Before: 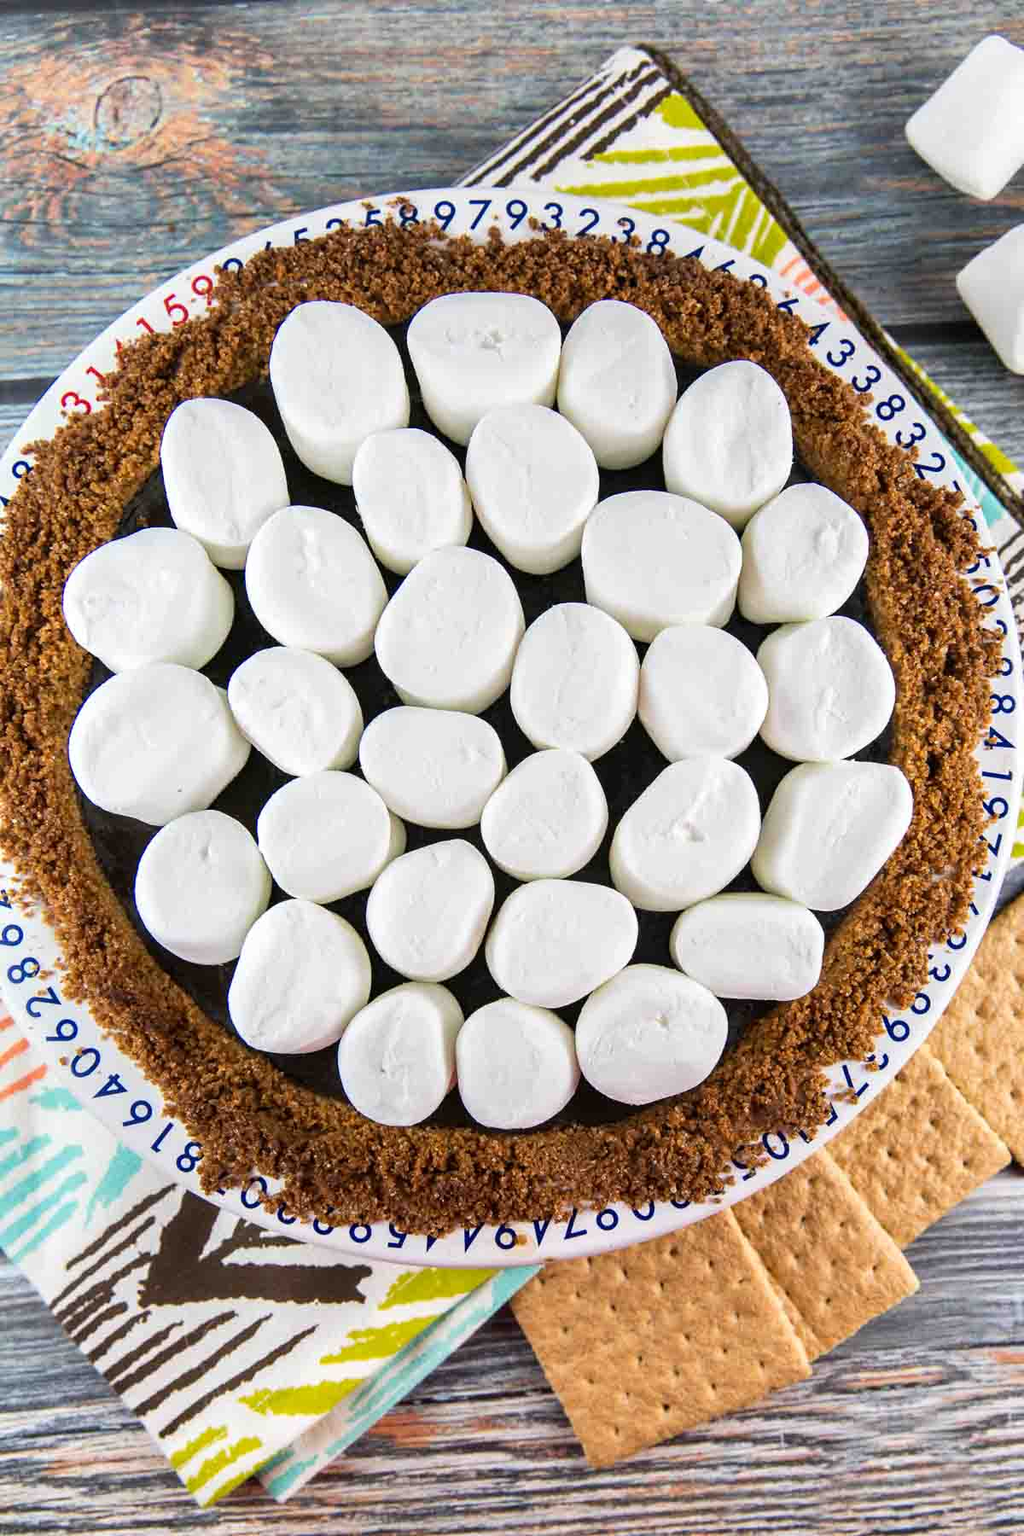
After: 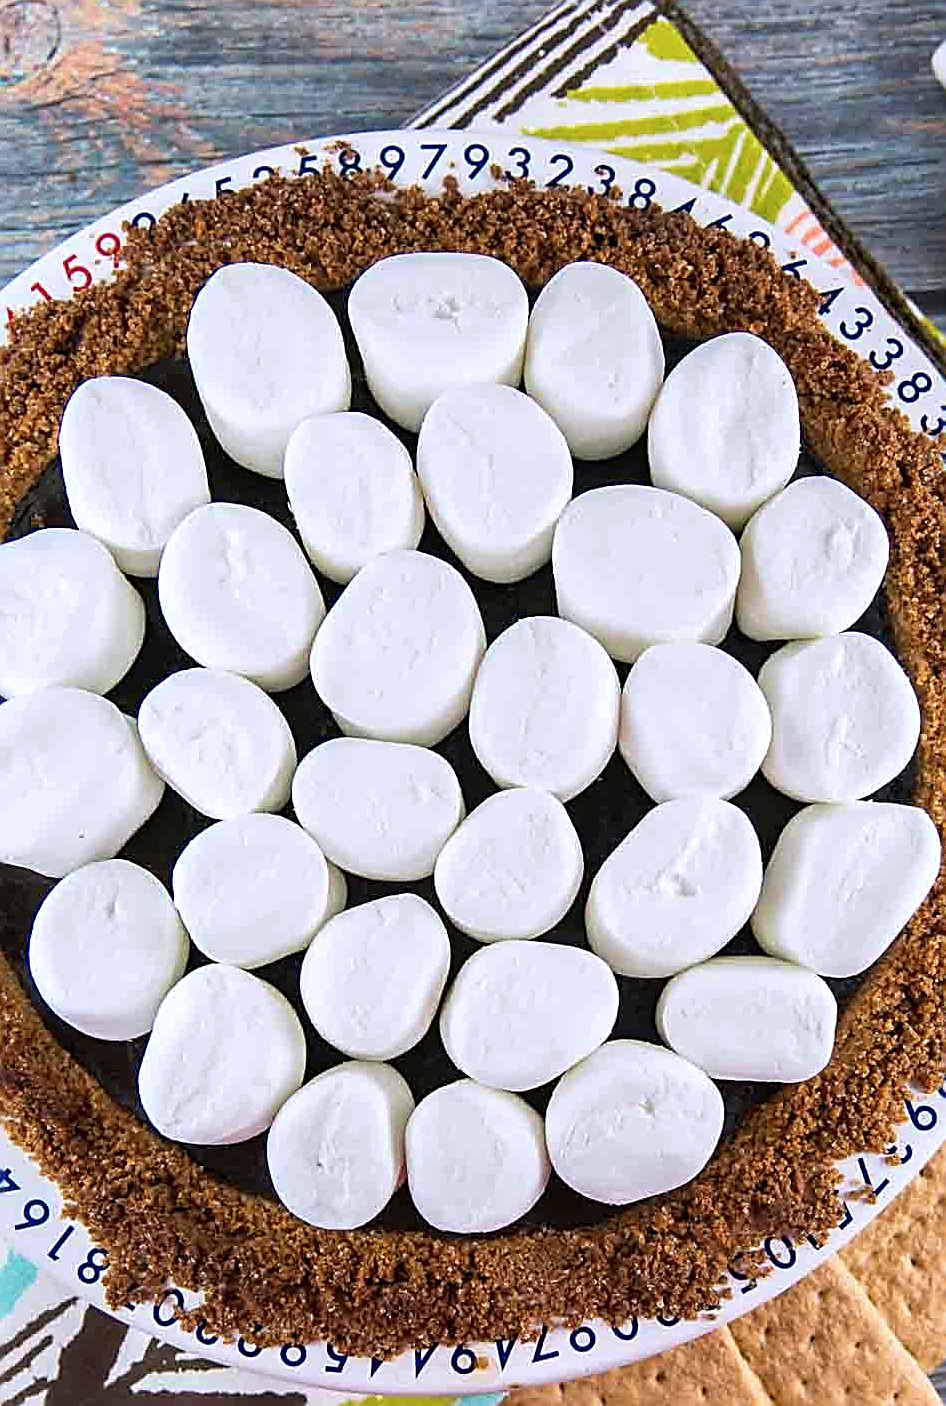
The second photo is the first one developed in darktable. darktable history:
crop and rotate: left 10.785%, top 5.019%, right 10.329%, bottom 16.83%
color calibration: illuminant as shot in camera, x 0.358, y 0.373, temperature 4628.91 K
sharpen: amount 0.894
